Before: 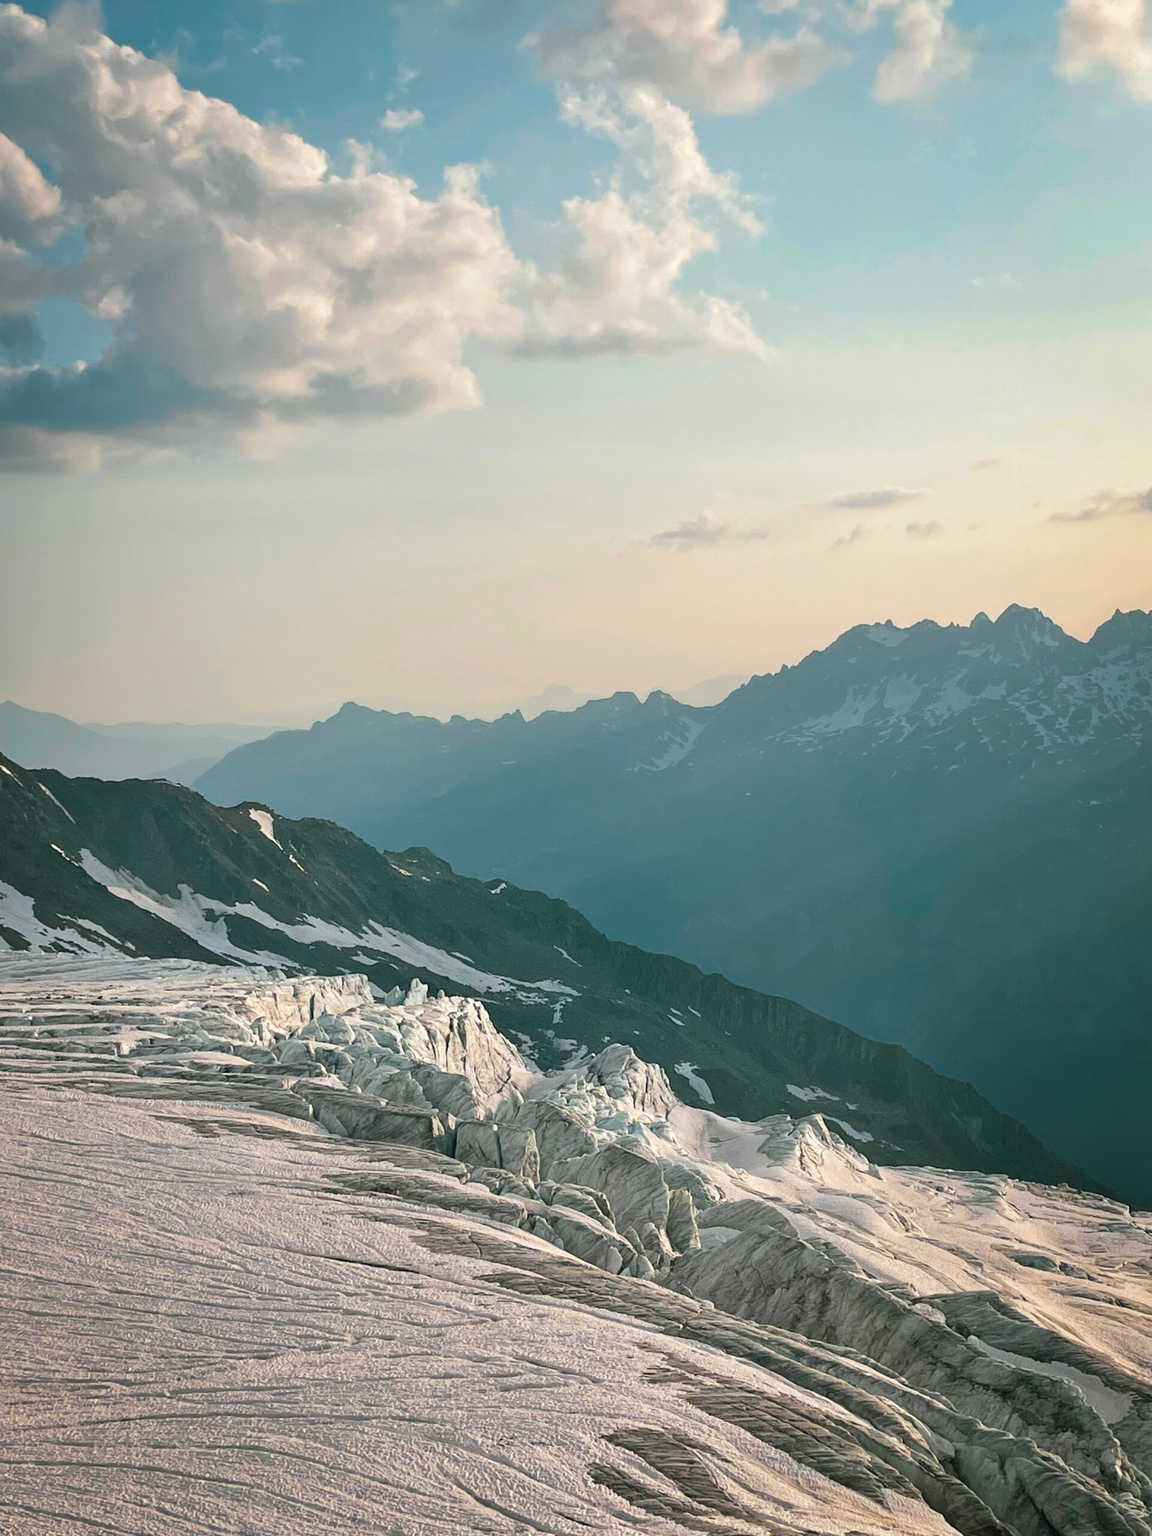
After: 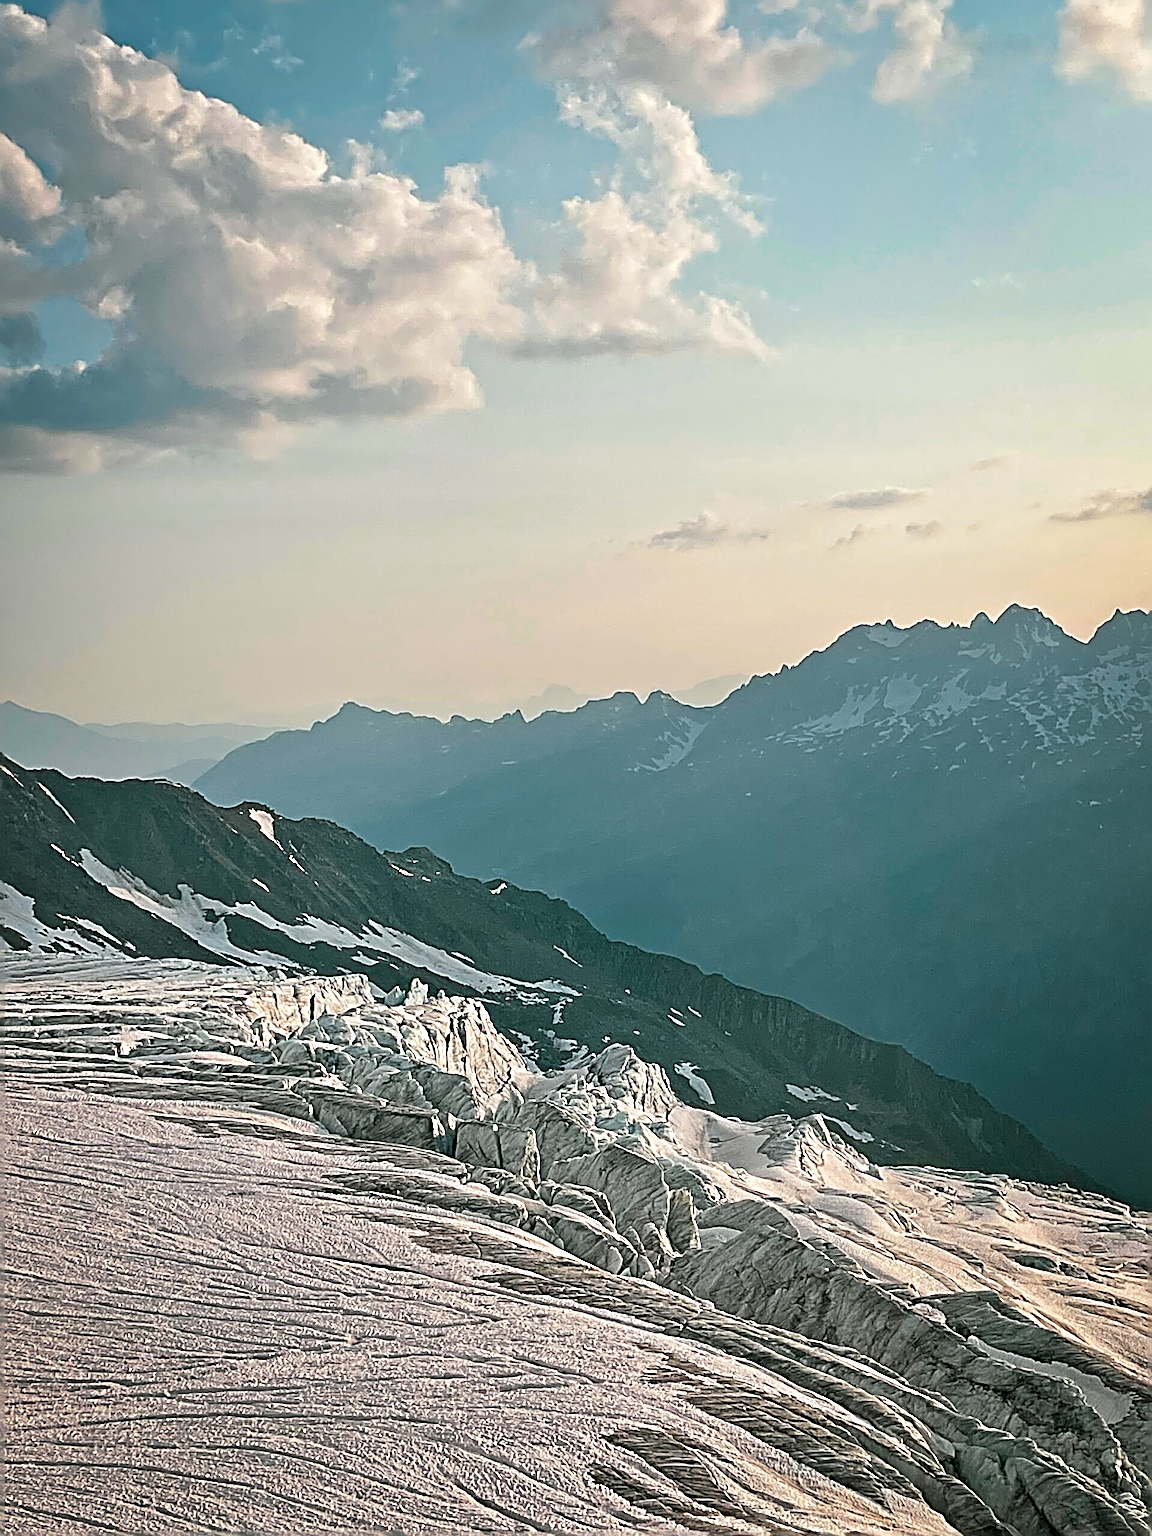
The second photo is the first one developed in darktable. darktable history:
sharpen: radius 3.158, amount 1.731
contrast equalizer: y [[0.5, 0.5, 0.544, 0.569, 0.5, 0.5], [0.5 ×6], [0.5 ×6], [0 ×6], [0 ×6]]
